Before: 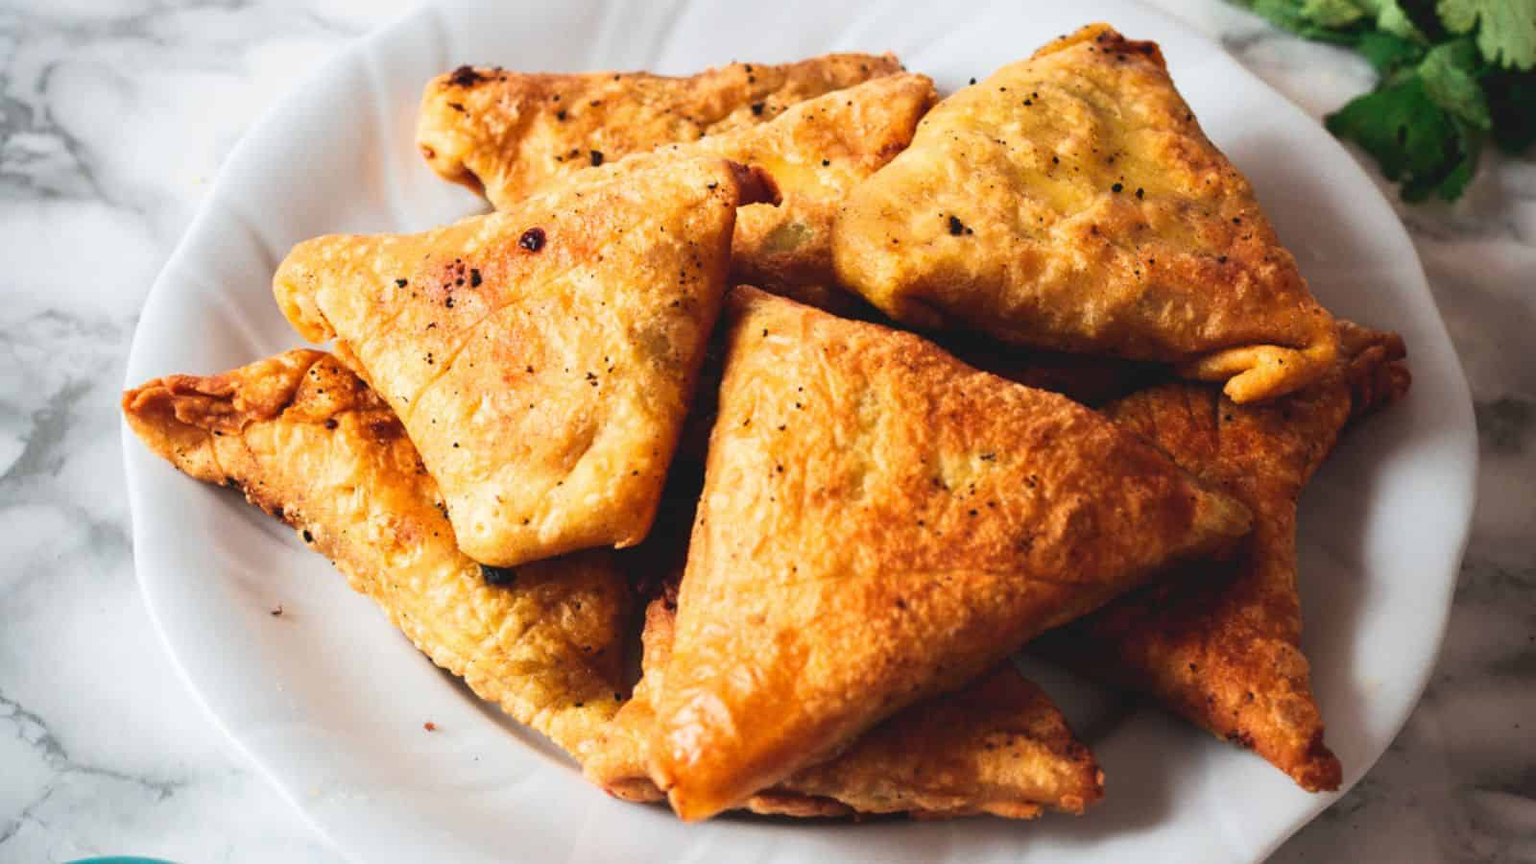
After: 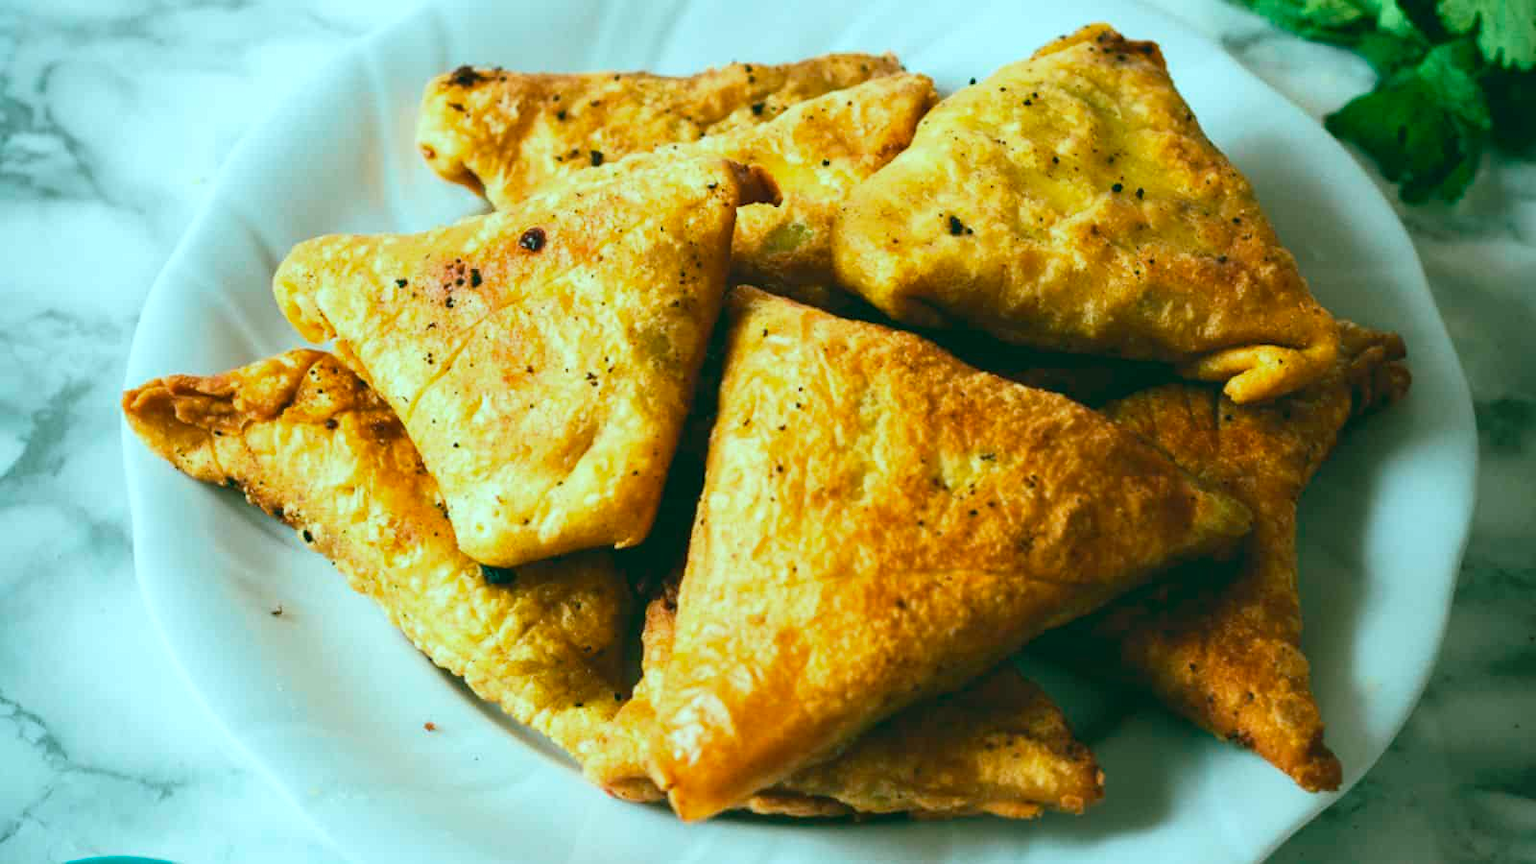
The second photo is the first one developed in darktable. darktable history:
color balance rgb: shadows lift › chroma 11.71%, shadows lift › hue 133.46°, power › chroma 2.15%, power › hue 166.83°, highlights gain › chroma 4%, highlights gain › hue 200.2°, perceptual saturation grading › global saturation 18.05%
white balance: red 1, blue 1
